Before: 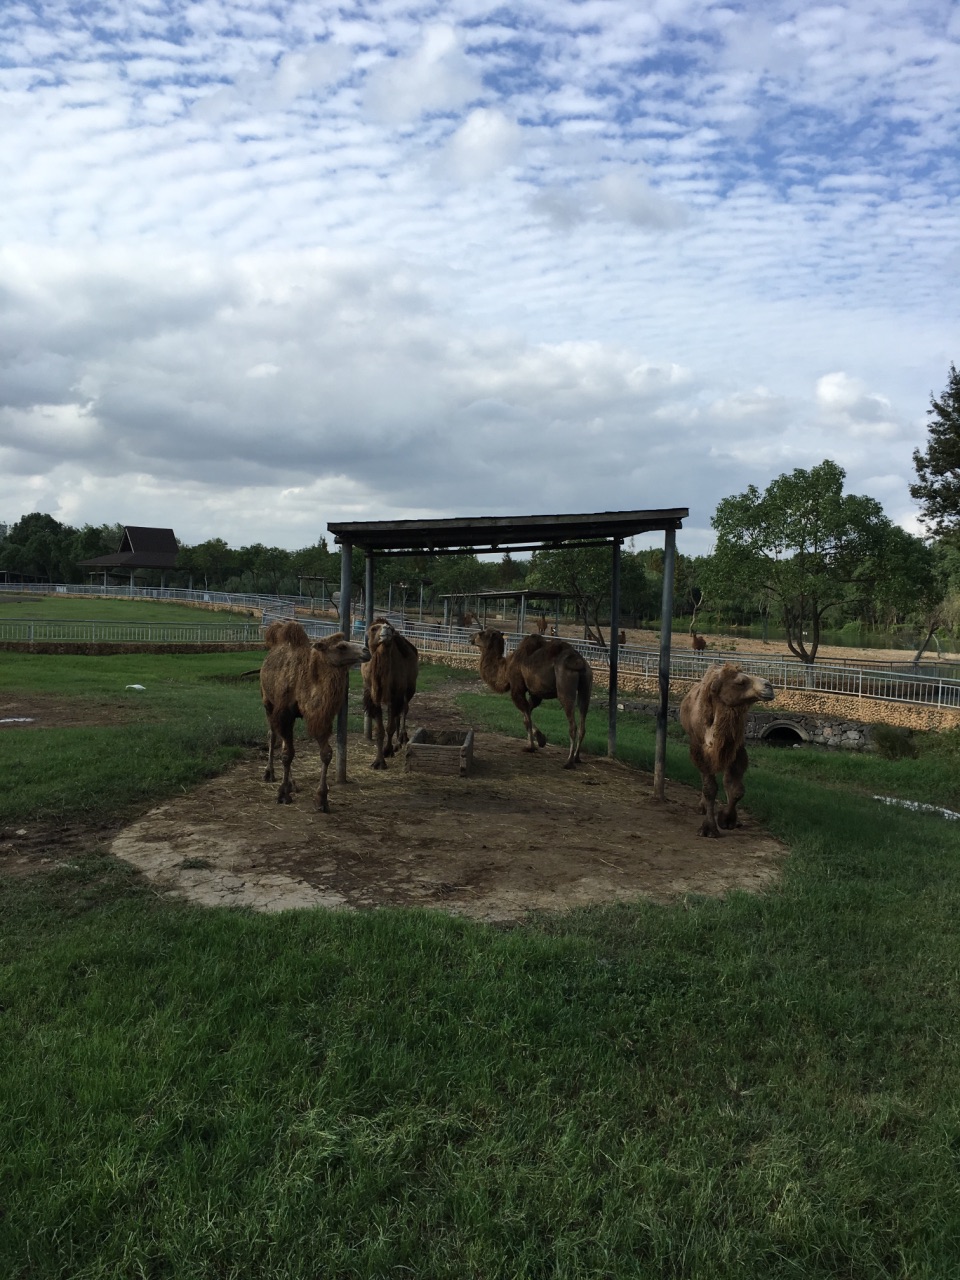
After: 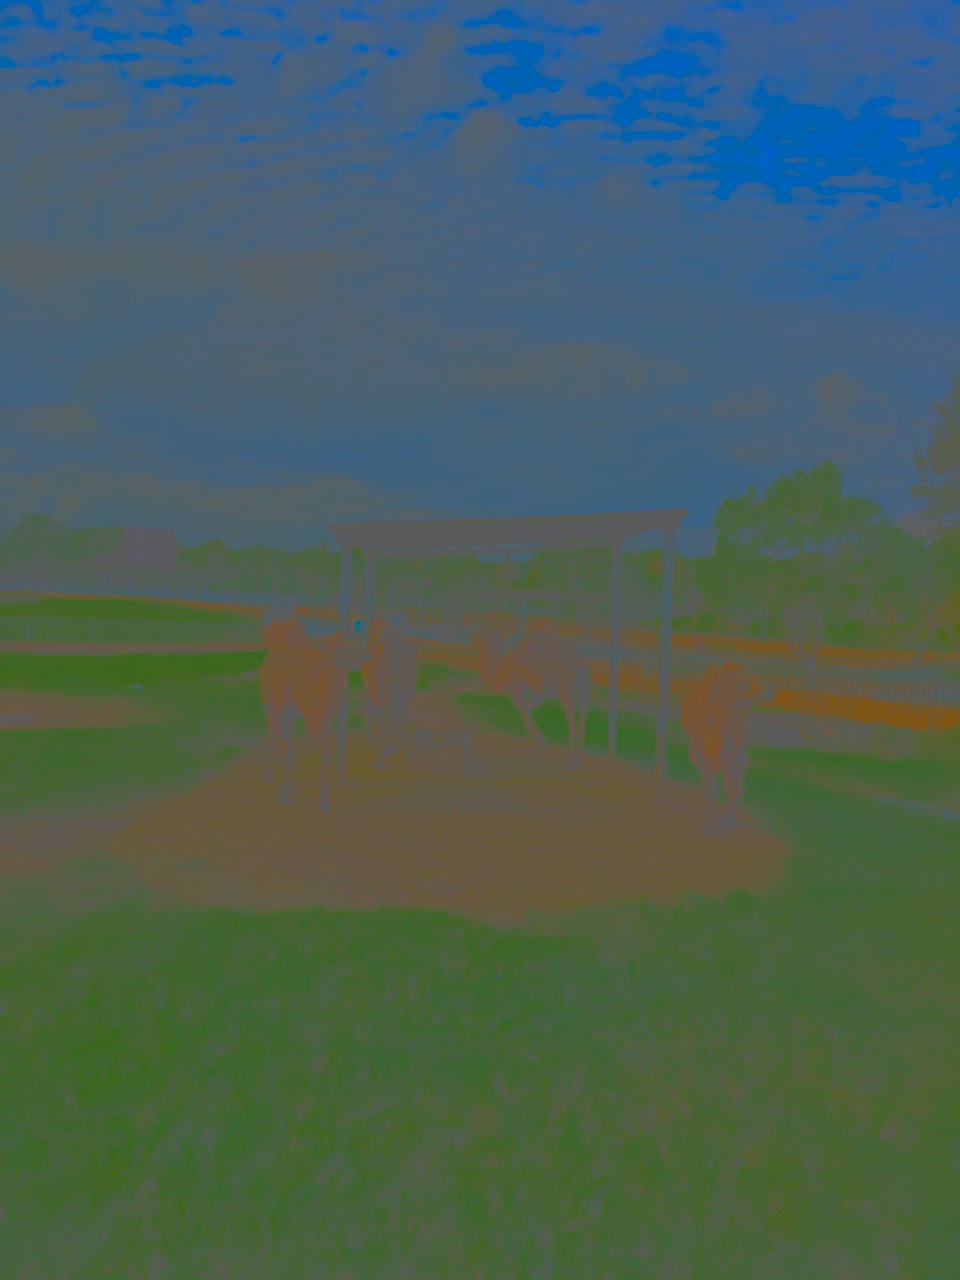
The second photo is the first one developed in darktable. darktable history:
sharpen: on, module defaults
contrast brightness saturation: contrast -0.978, brightness -0.169, saturation 0.739
